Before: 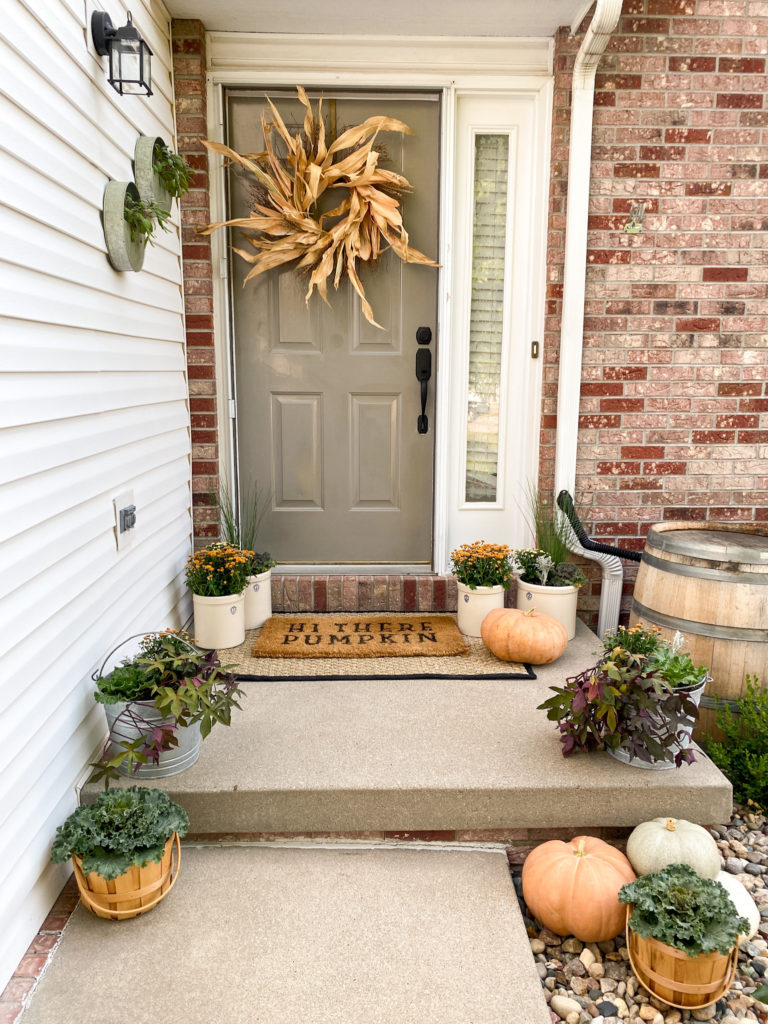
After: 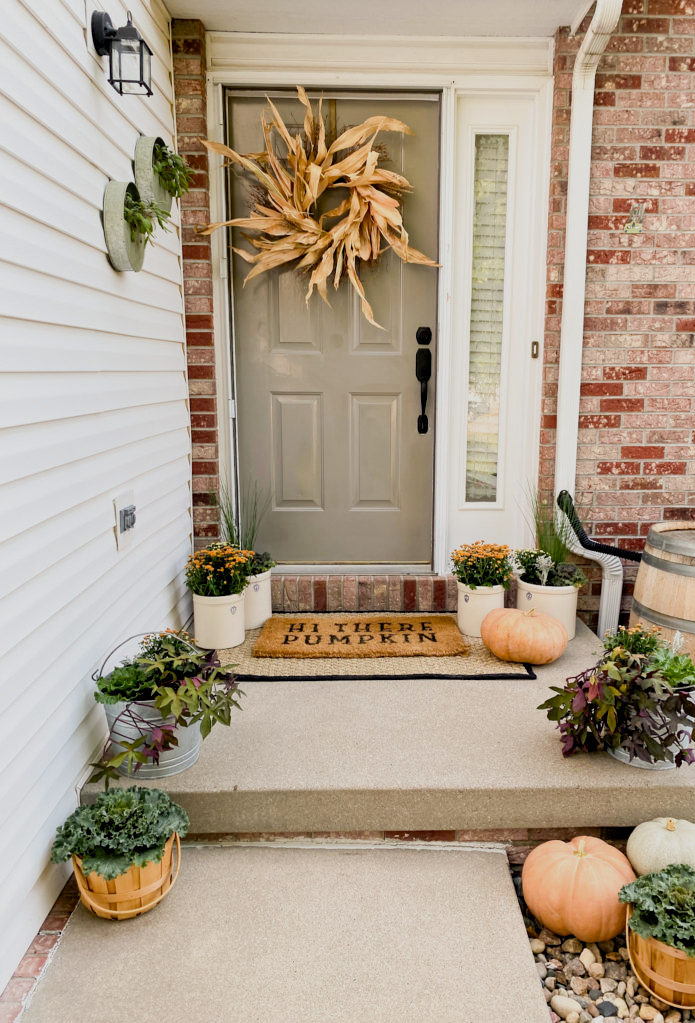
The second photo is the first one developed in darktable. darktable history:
exposure: black level correction 0.007, compensate highlight preservation false
crop: right 9.486%, bottom 0.043%
filmic rgb: black relative exposure -7.65 EV, white relative exposure 4.56 EV, hardness 3.61, contrast 0.994
levels: levels [0, 0.48, 0.961]
